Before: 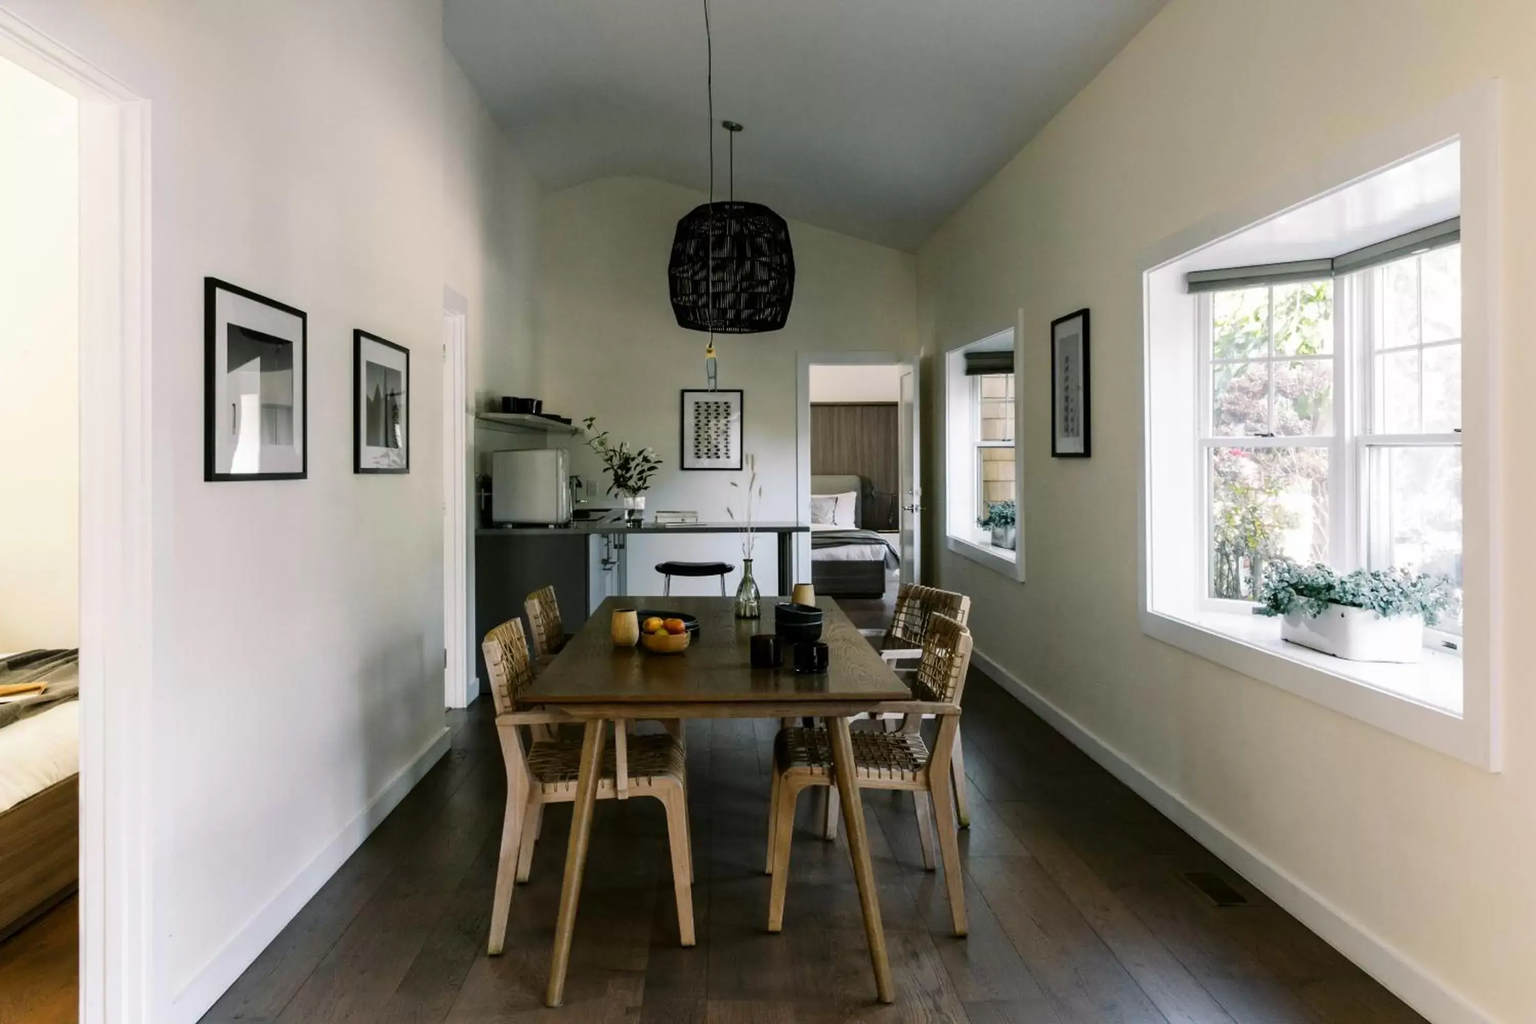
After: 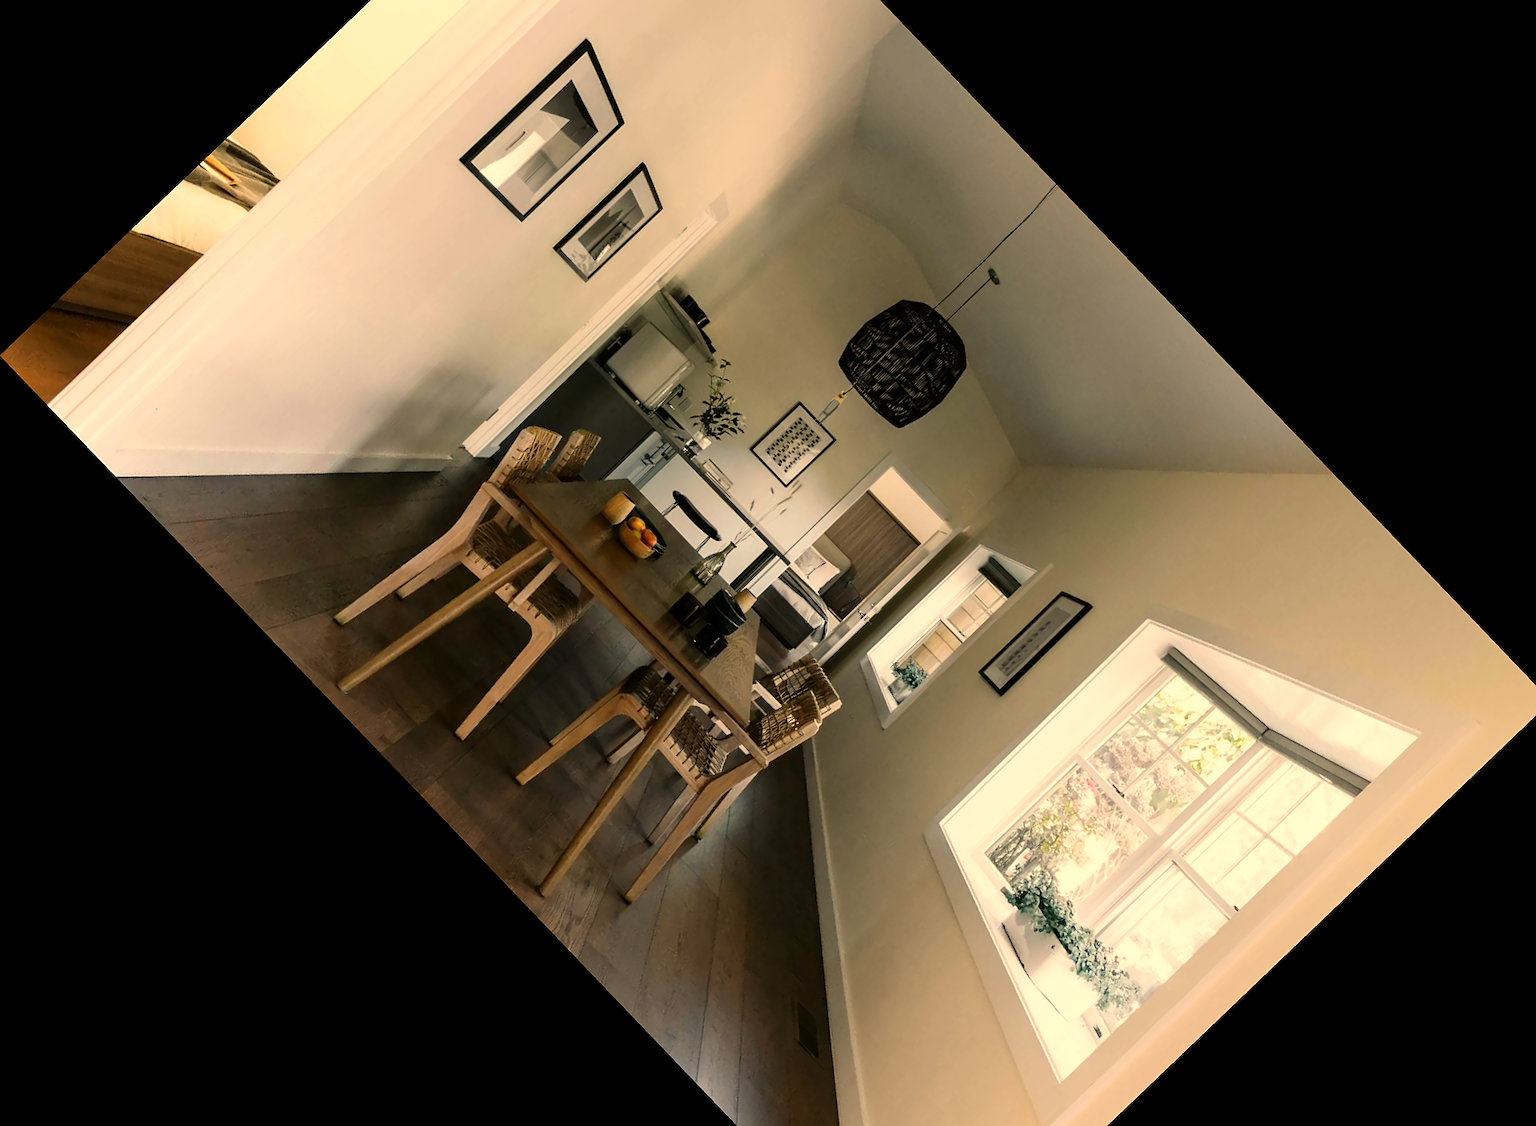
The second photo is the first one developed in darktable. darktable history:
crop and rotate: angle -46.26°, top 16.234%, right 0.912%, bottom 11.704%
white balance: red 1.138, green 0.996, blue 0.812
sharpen: on, module defaults
